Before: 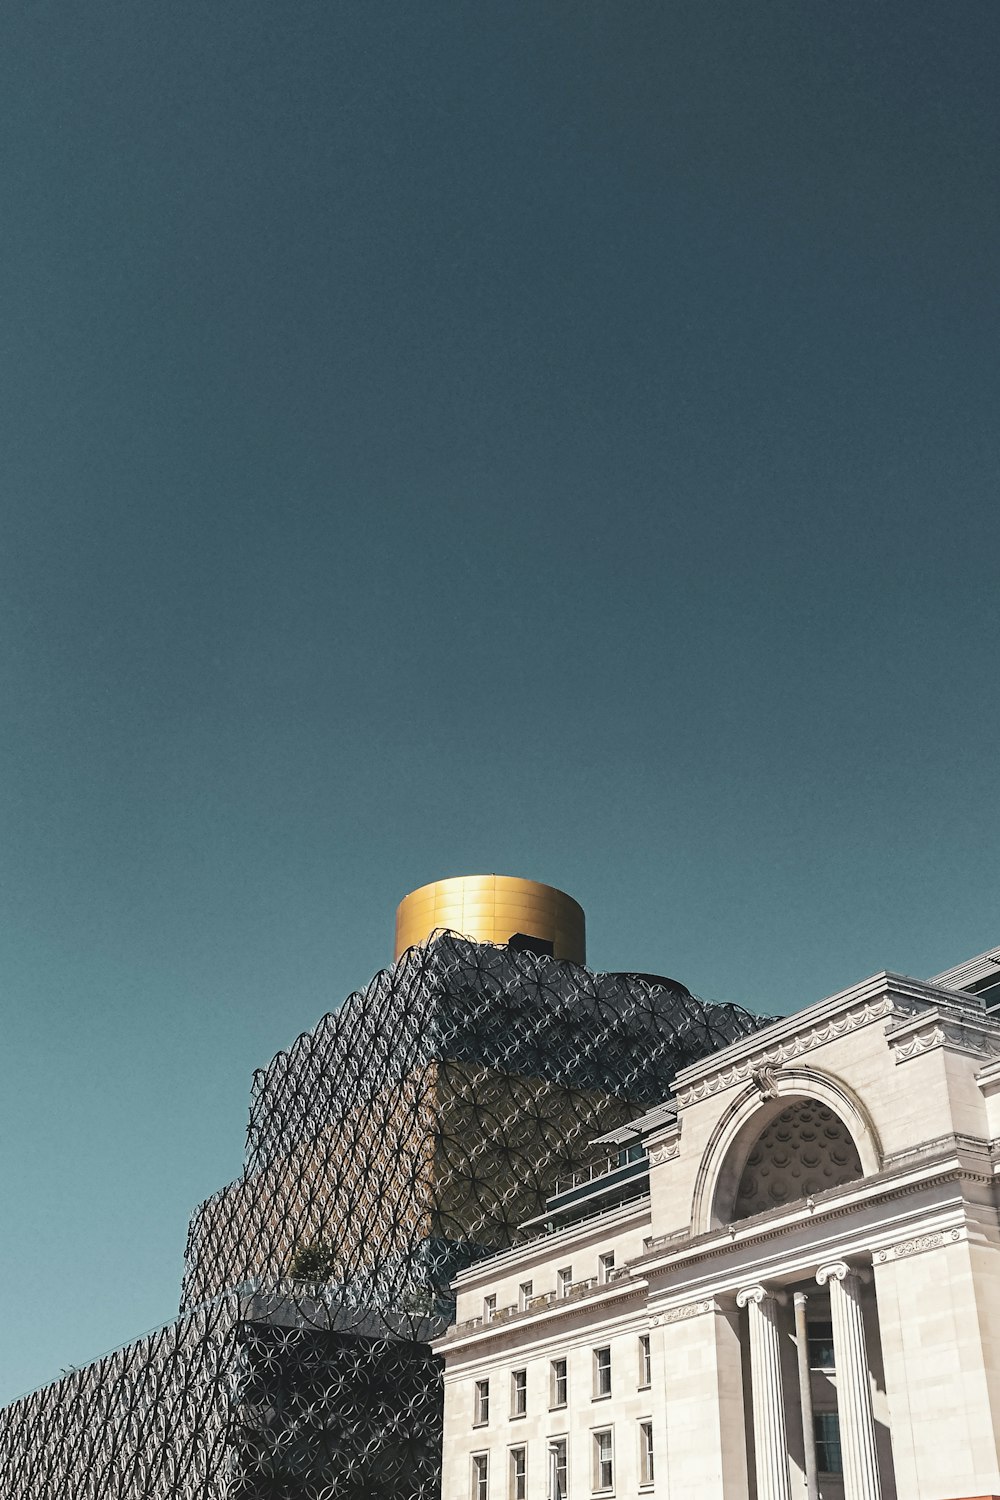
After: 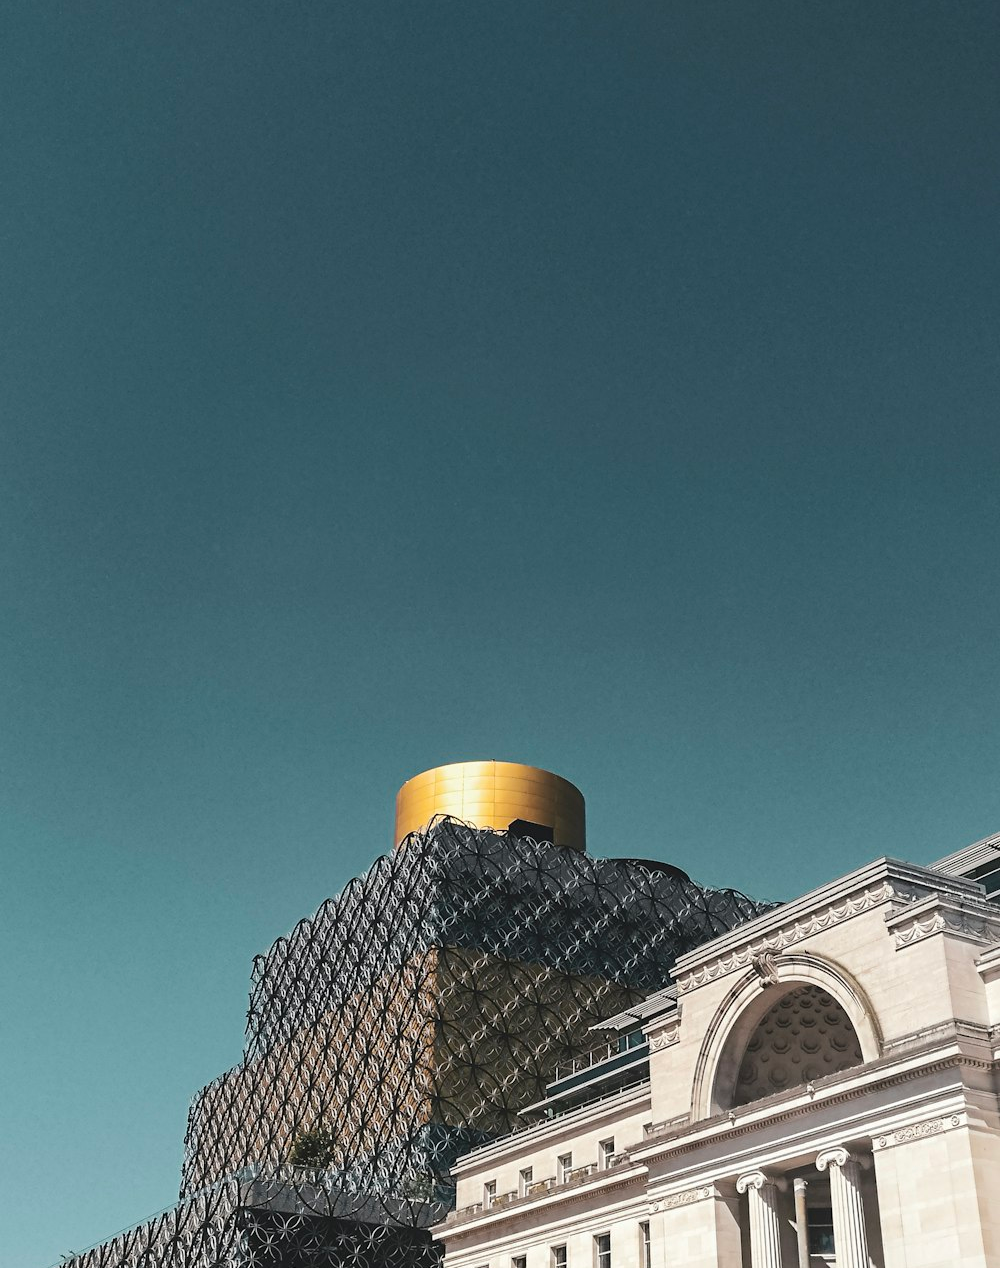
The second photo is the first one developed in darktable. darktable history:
crop: top 7.622%, bottom 7.583%
